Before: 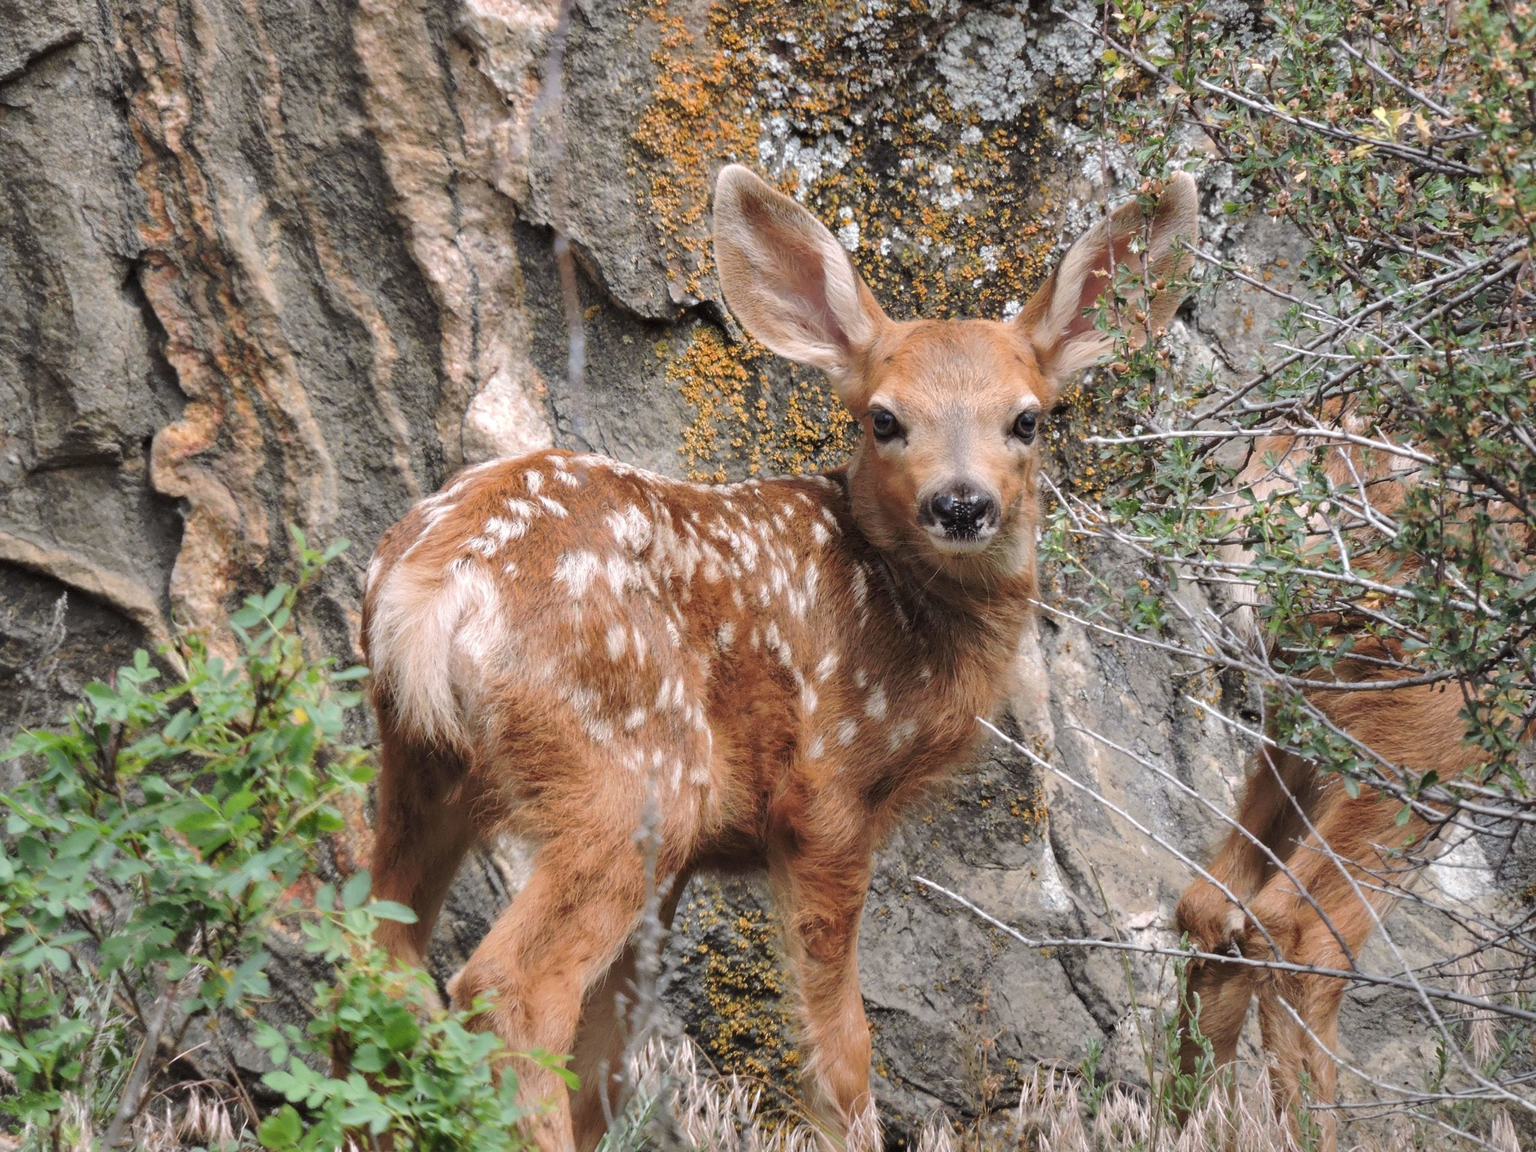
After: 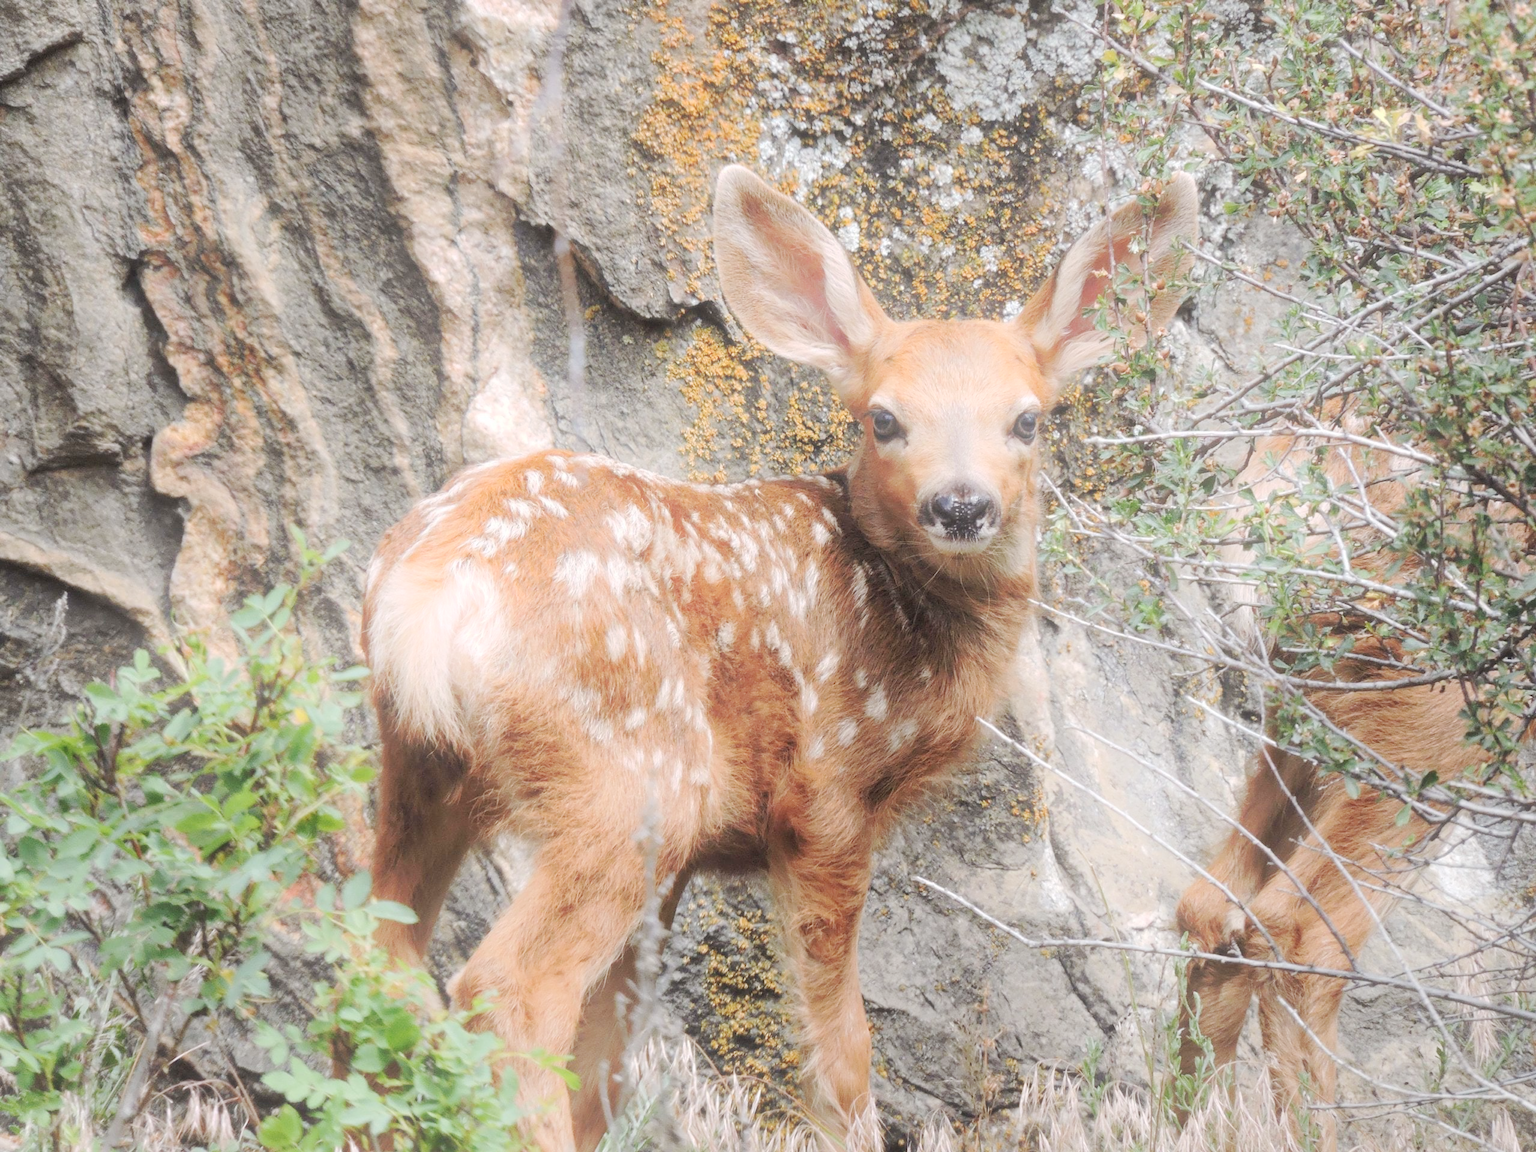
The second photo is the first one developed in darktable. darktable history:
base curve: curves: ch0 [(0, 0) (0.158, 0.273) (0.879, 0.895) (1, 1)], preserve colors none
bloom: on, module defaults
haze removal: strength -0.05
shadows and highlights: shadows 52.34, highlights -28.23, soften with gaussian
